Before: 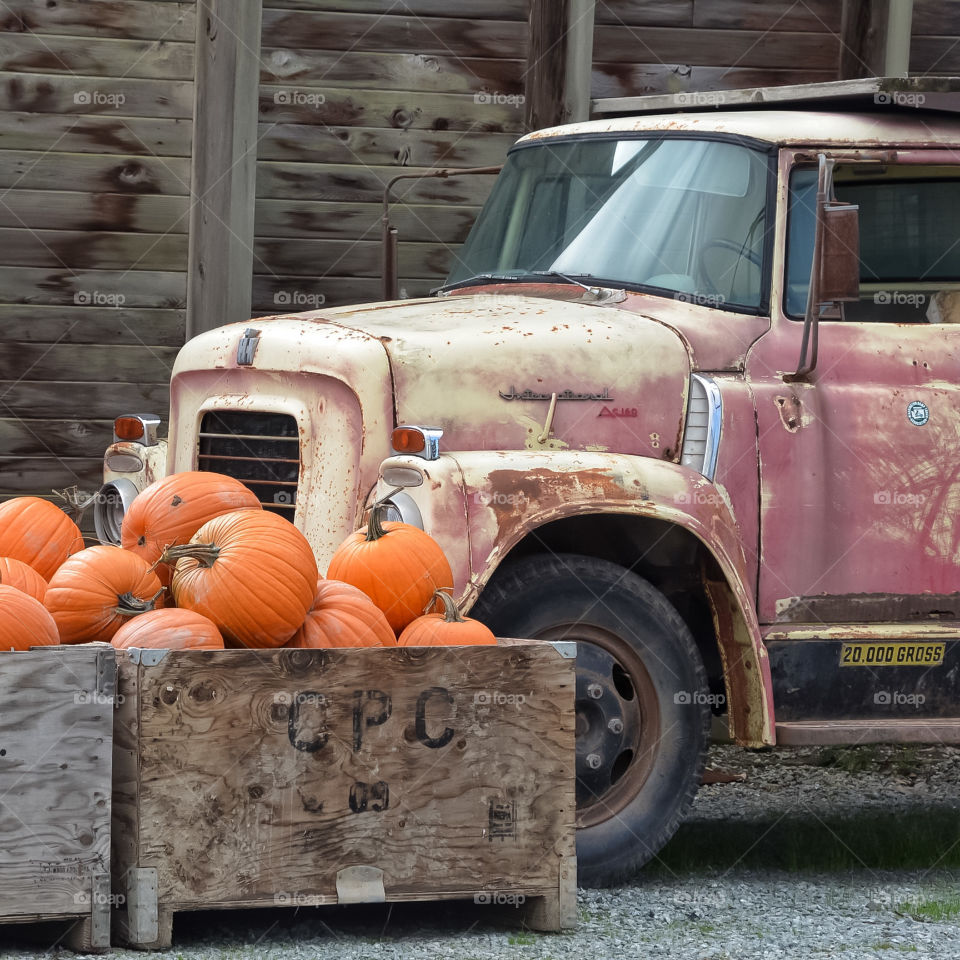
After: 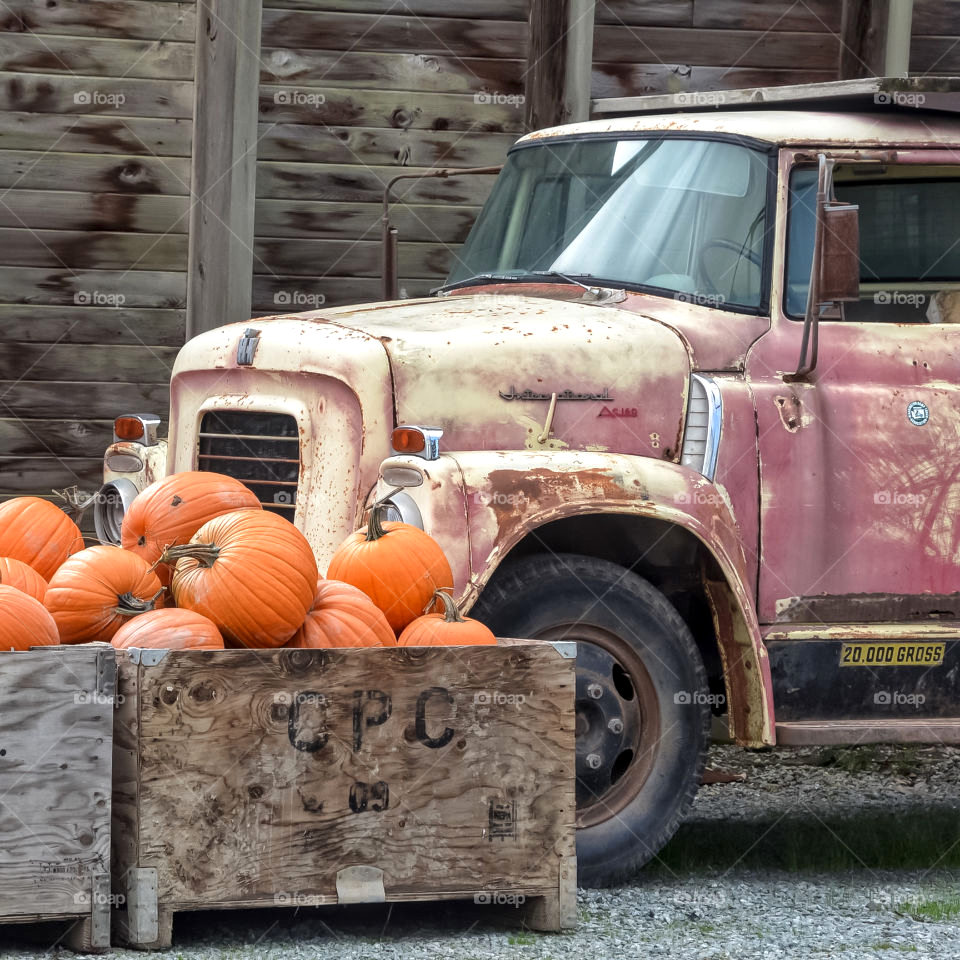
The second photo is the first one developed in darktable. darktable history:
exposure: exposure 0.201 EV, compensate exposure bias true, compensate highlight preservation false
contrast equalizer: y [[0.5 ×4, 0.467, 0.376], [0.5 ×6], [0.5 ×6], [0 ×6], [0 ×6]], mix 0.313
local contrast: on, module defaults
